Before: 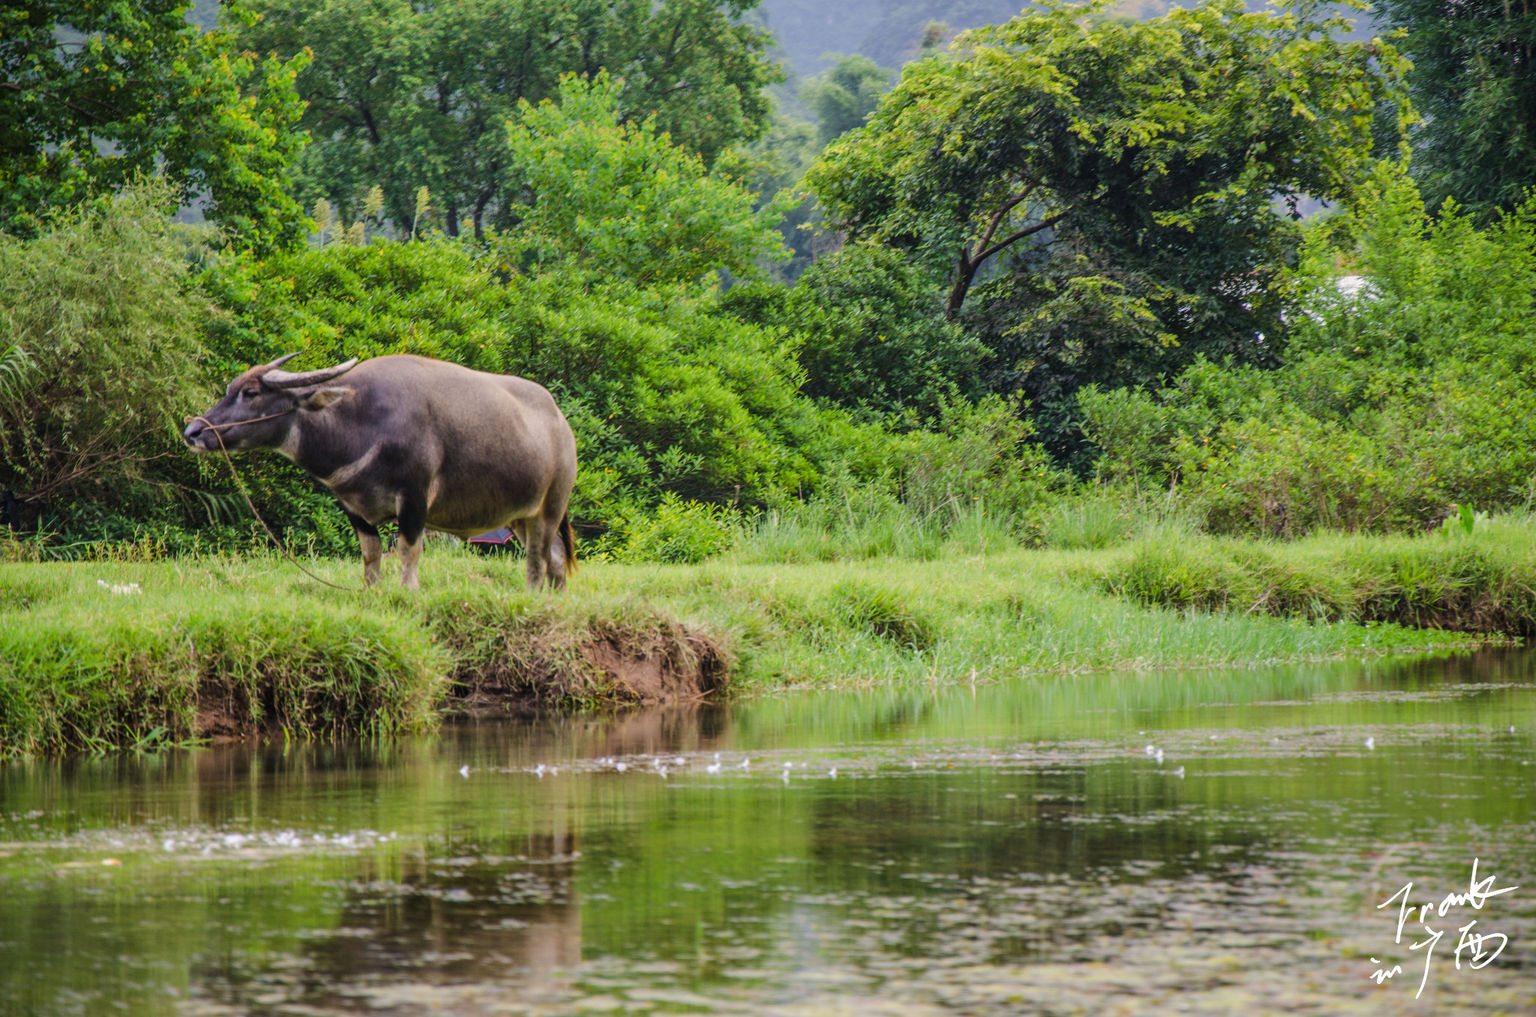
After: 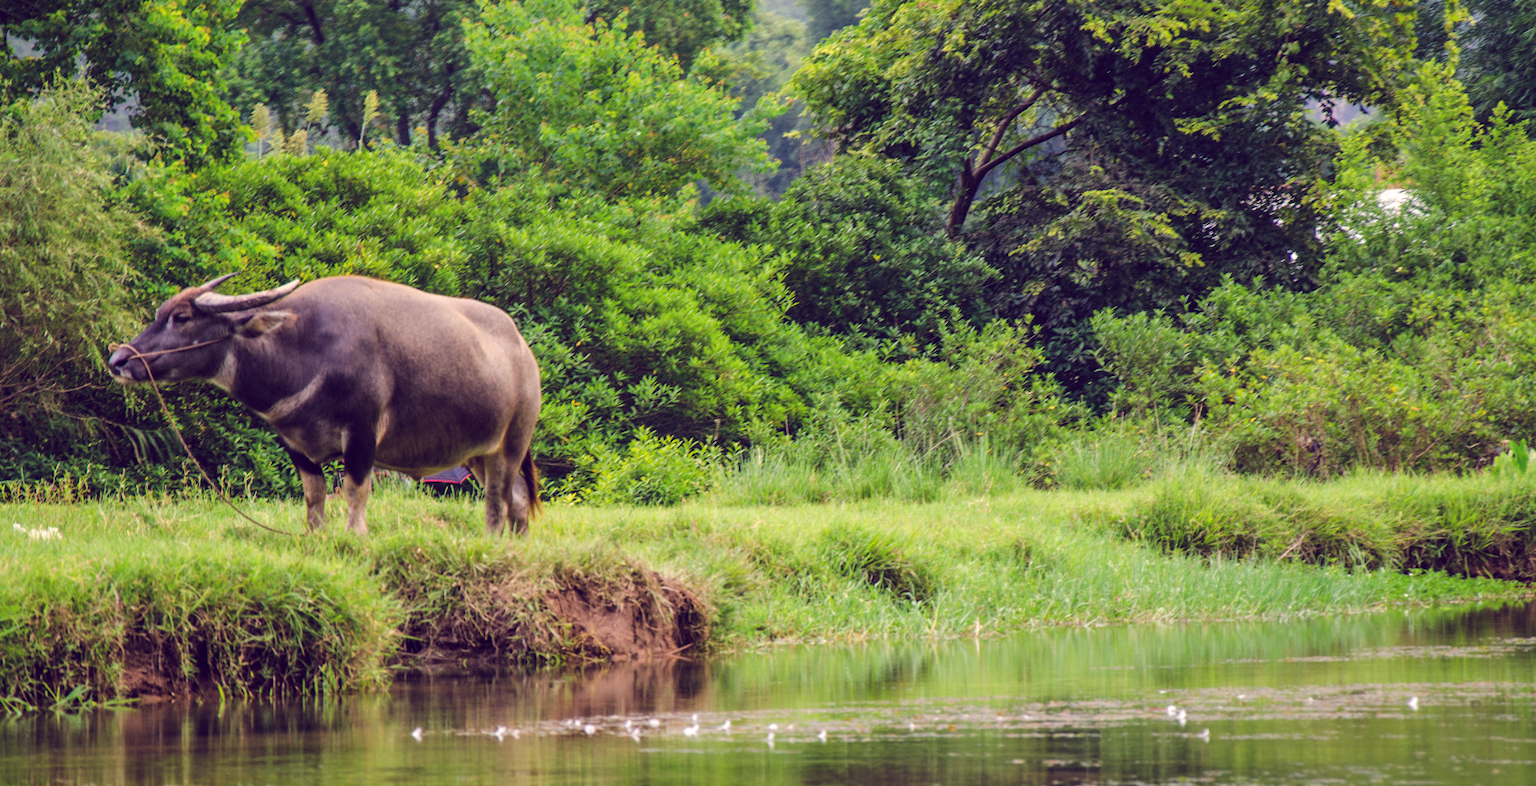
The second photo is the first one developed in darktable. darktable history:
crop: left 5.596%, top 10.314%, right 3.534%, bottom 19.395%
color balance: lift [1.001, 0.997, 0.99, 1.01], gamma [1.007, 1, 0.975, 1.025], gain [1, 1.065, 1.052, 0.935], contrast 13.25%
